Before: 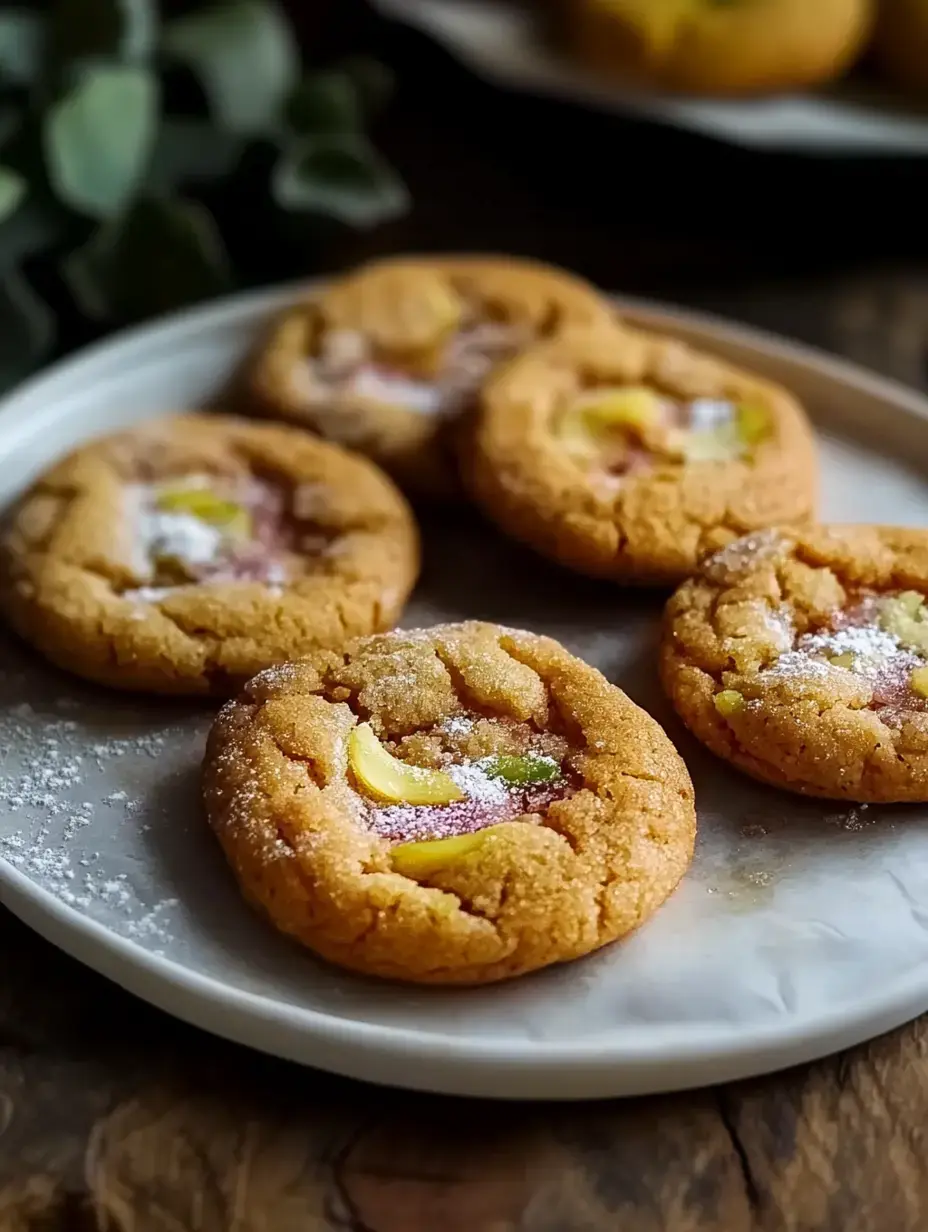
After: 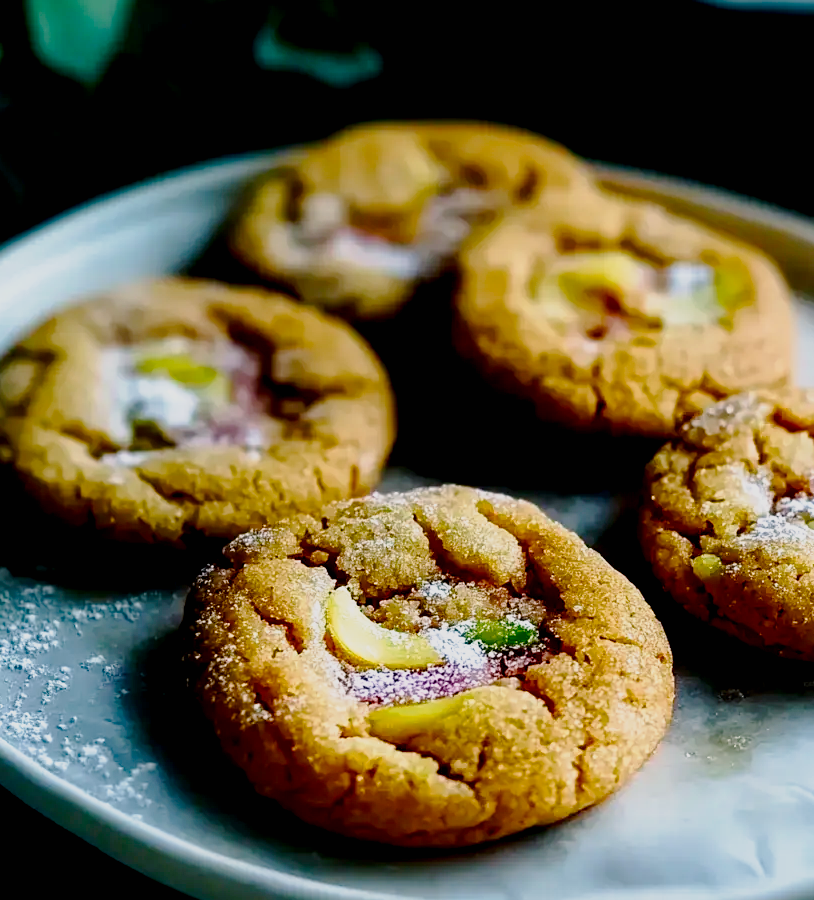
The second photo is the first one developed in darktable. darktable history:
color balance rgb: power › luminance -7.875%, power › chroma 2.274%, power › hue 222.97°, perceptual saturation grading › global saturation 20%, perceptual saturation grading › highlights -24.816%, perceptual saturation grading › shadows 49.667%, global vibrance 9.994%
base curve: curves: ch0 [(0.017, 0) (0.425, 0.441) (0.844, 0.933) (1, 1)], preserve colors none
tone curve: curves: ch0 [(0.003, 0.003) (0.104, 0.069) (0.236, 0.218) (0.401, 0.443) (0.495, 0.55) (0.625, 0.67) (0.819, 0.841) (0.96, 0.899)]; ch1 [(0, 0) (0.161, 0.092) (0.37, 0.302) (0.424, 0.402) (0.45, 0.466) (0.495, 0.506) (0.573, 0.571) (0.638, 0.641) (0.751, 0.741) (1, 1)]; ch2 [(0, 0) (0.352, 0.403) (0.466, 0.443) (0.524, 0.501) (0.56, 0.556) (1, 1)], preserve colors none
crop and rotate: left 2.427%, top 11.061%, right 9.79%, bottom 15.871%
